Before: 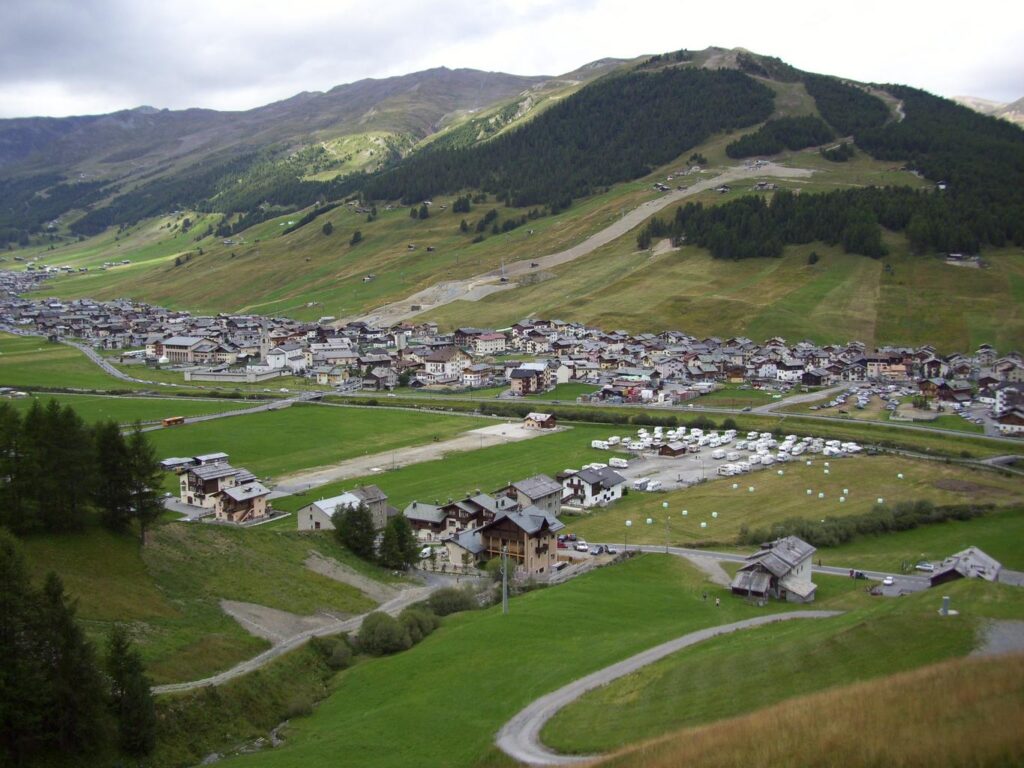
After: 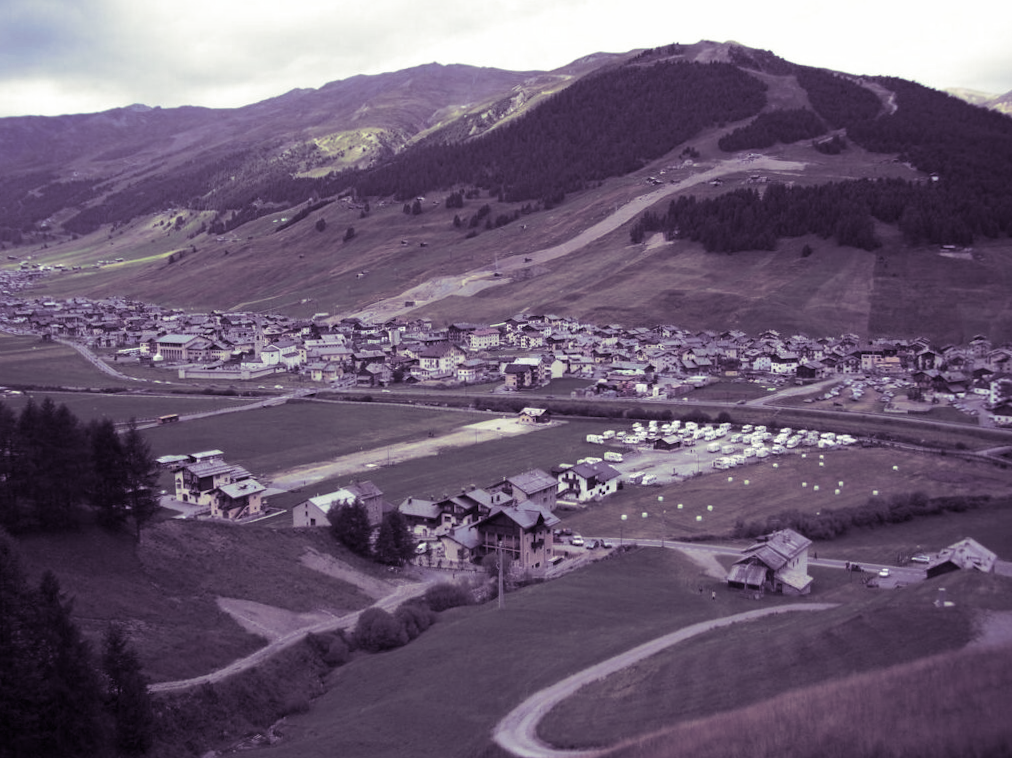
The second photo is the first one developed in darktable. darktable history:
split-toning: shadows › hue 266.4°, shadows › saturation 0.4, highlights › hue 61.2°, highlights › saturation 0.3, compress 0%
rotate and perspective: rotation -0.45°, automatic cropping original format, crop left 0.008, crop right 0.992, crop top 0.012, crop bottom 0.988
